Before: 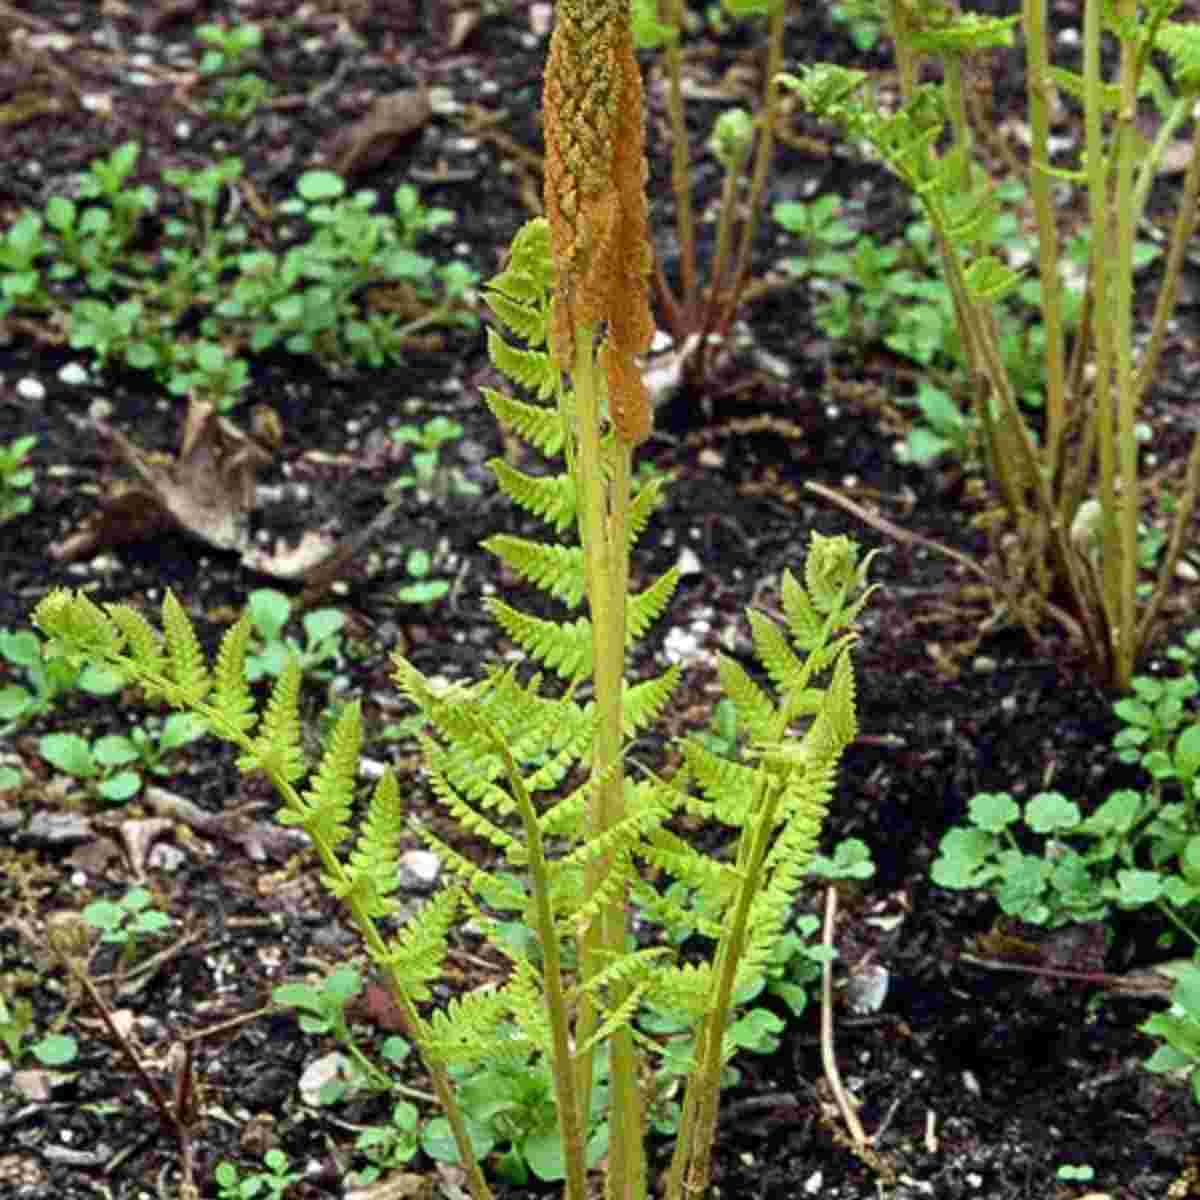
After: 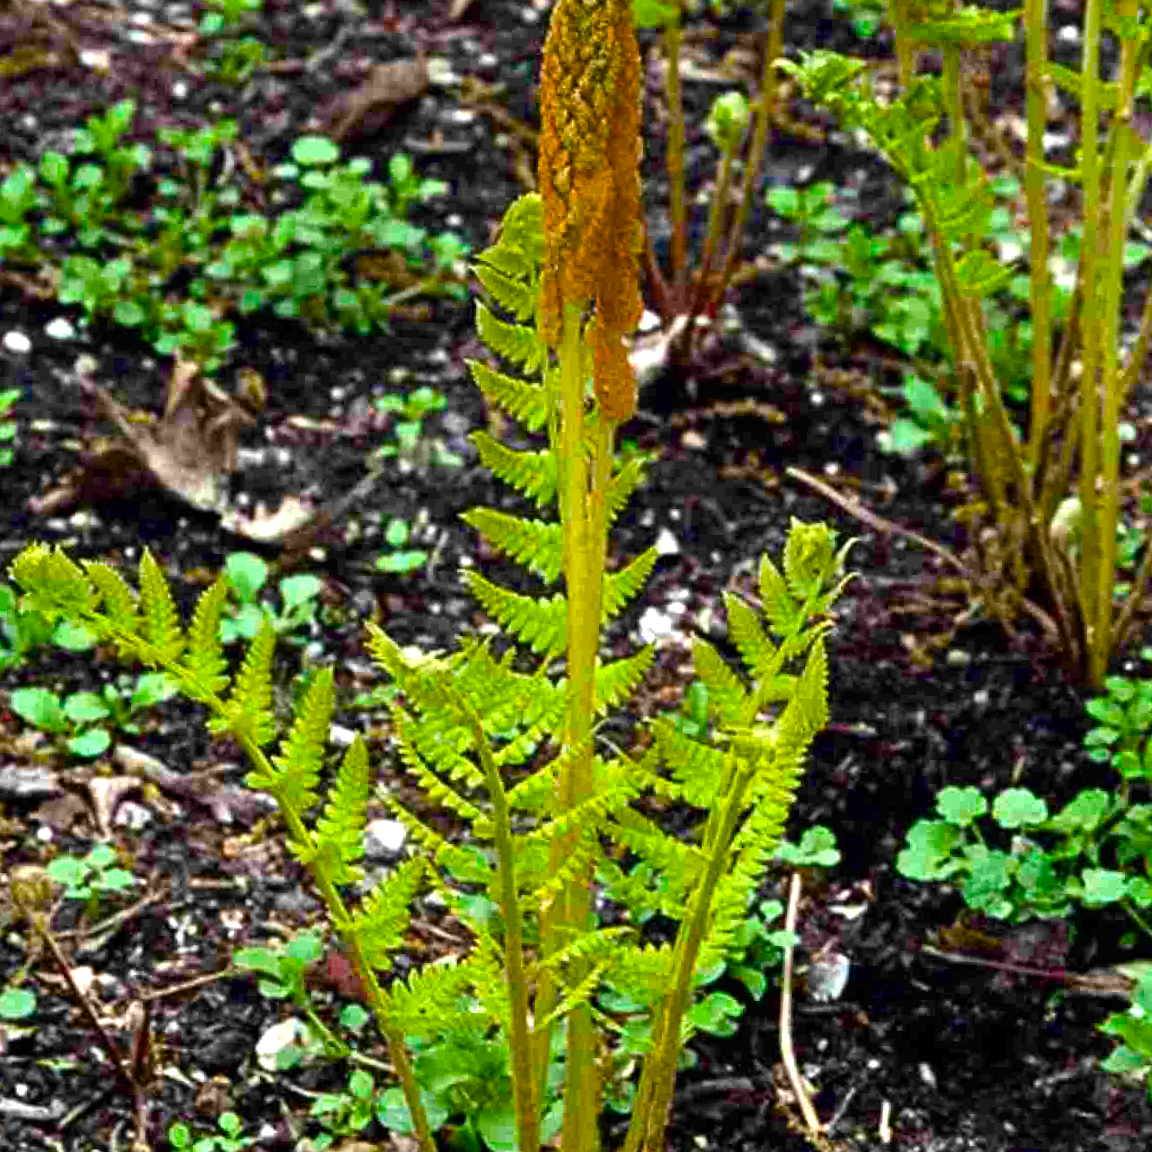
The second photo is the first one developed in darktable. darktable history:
color balance rgb: linear chroma grading › mid-tones 7.954%, perceptual saturation grading › global saturation 25.907%, perceptual brilliance grading › global brilliance 9.526%, global vibrance 6.364%, contrast 12.494%, saturation formula JzAzBz (2021)
crop and rotate: angle -2.4°
